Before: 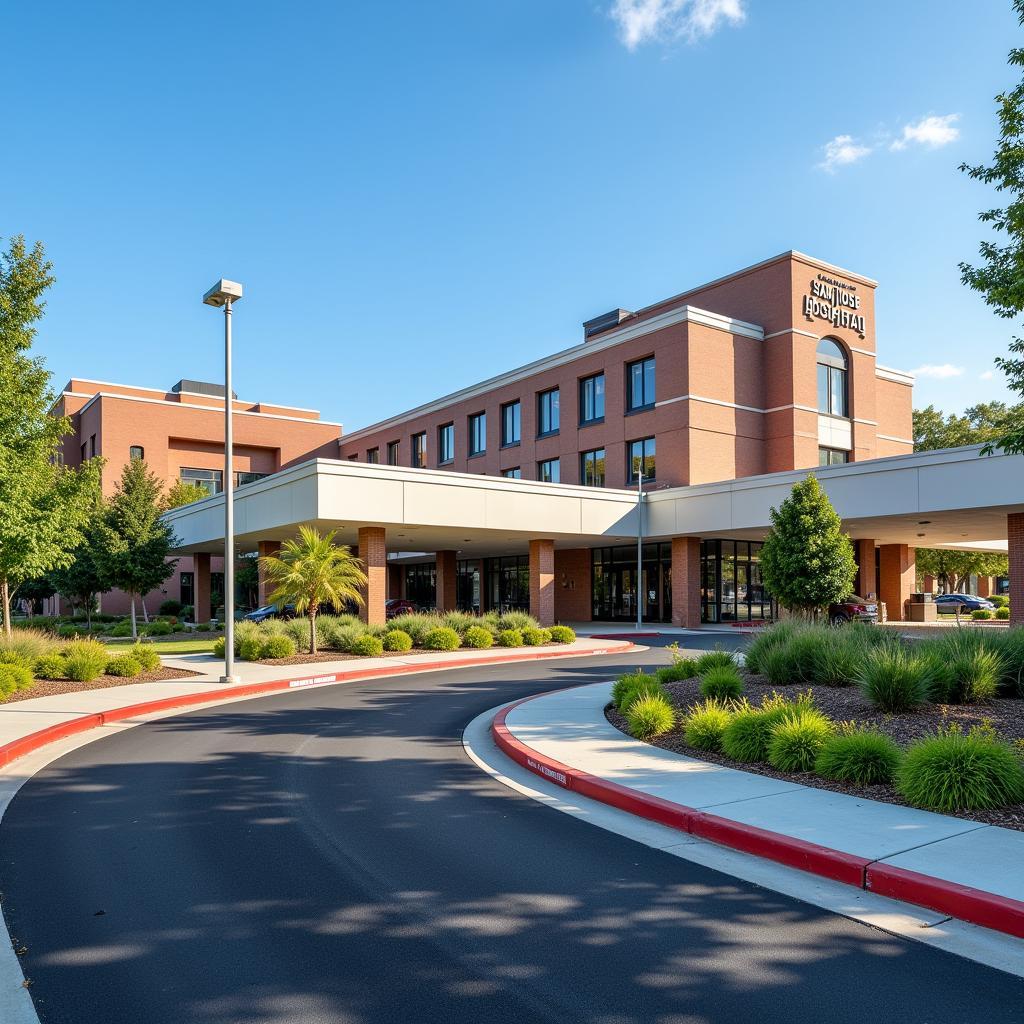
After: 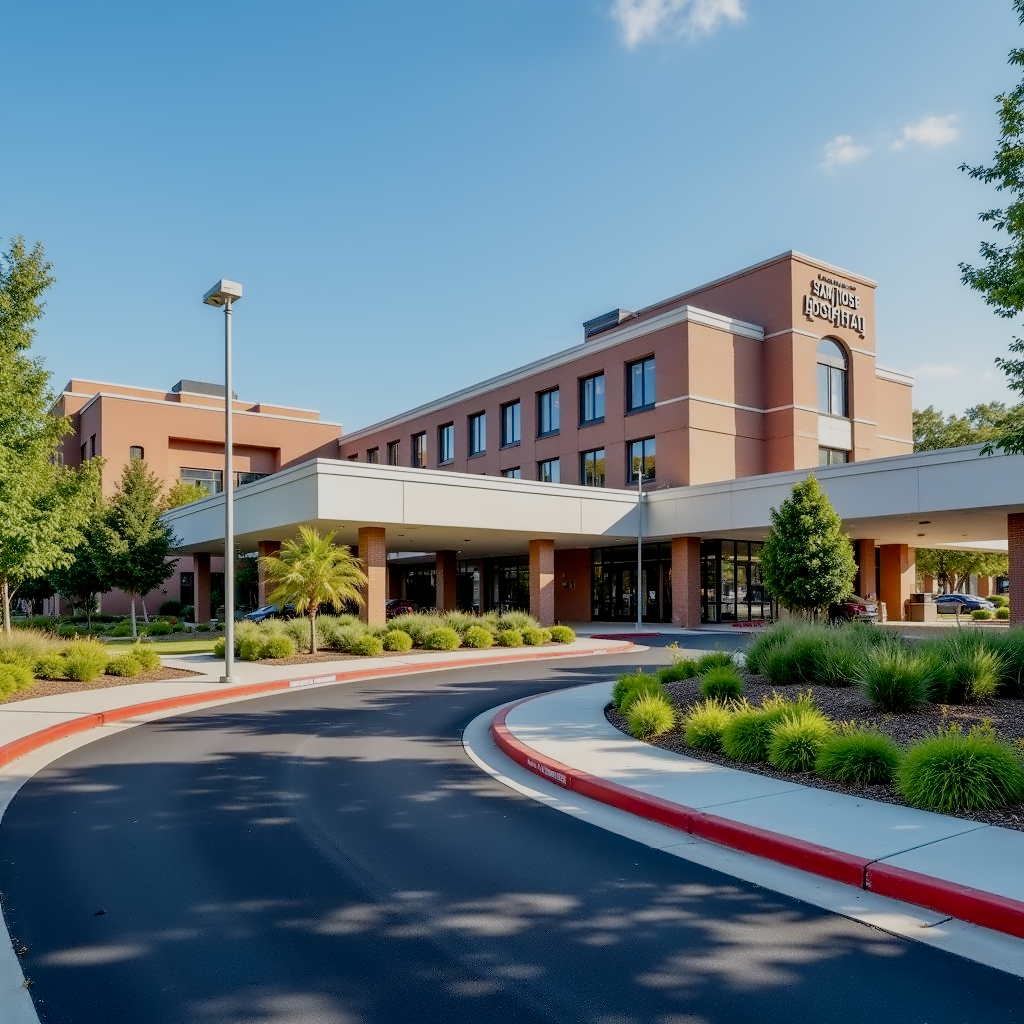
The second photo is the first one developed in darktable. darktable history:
filmic rgb: middle gray luminance 18.25%, black relative exposure -8.93 EV, white relative exposure 3.71 EV, threshold 3.02 EV, target black luminance 0%, hardness 4.86, latitude 67.53%, contrast 0.954, highlights saturation mix 20.55%, shadows ↔ highlights balance 21.35%, add noise in highlights 0.002, preserve chrominance no, color science v3 (2019), use custom middle-gray values true, contrast in highlights soft, enable highlight reconstruction true
contrast equalizer: y [[0.5 ×6], [0.5 ×6], [0.5 ×6], [0, 0.033, 0.067, 0.1, 0.133, 0.167], [0, 0.05, 0.1, 0.15, 0.2, 0.25]]
